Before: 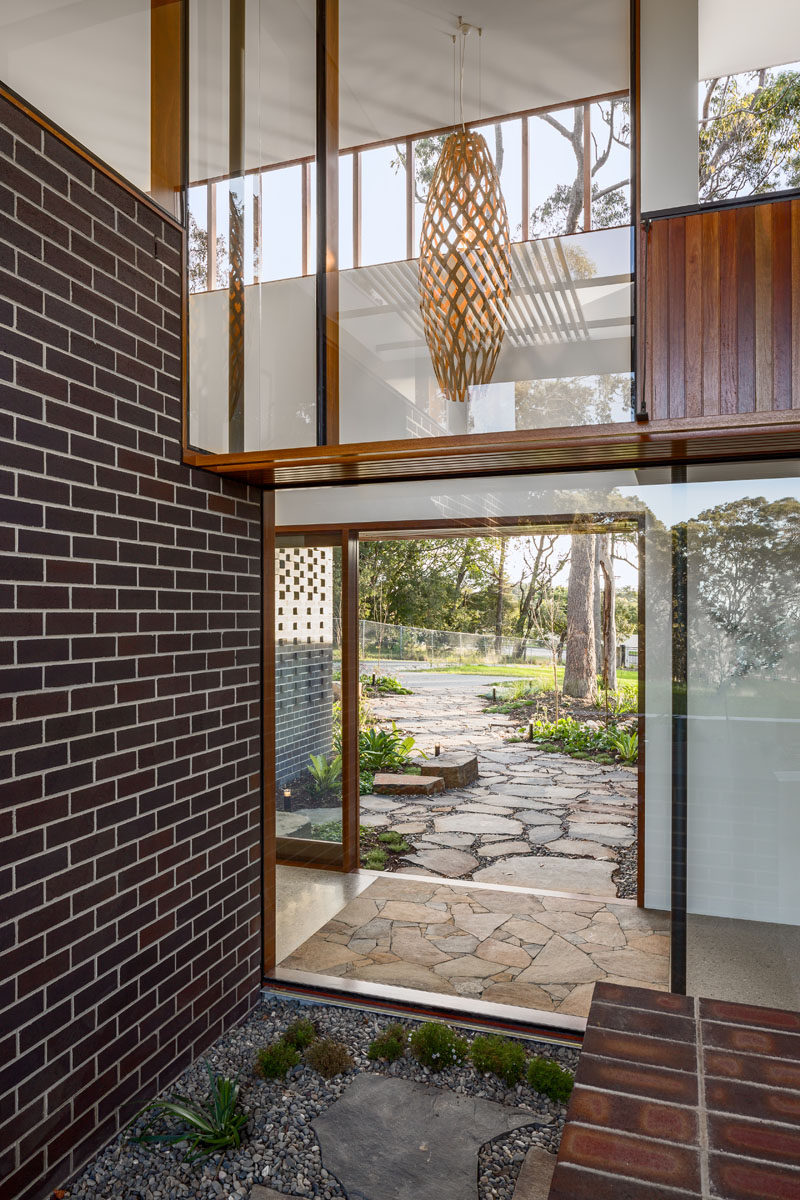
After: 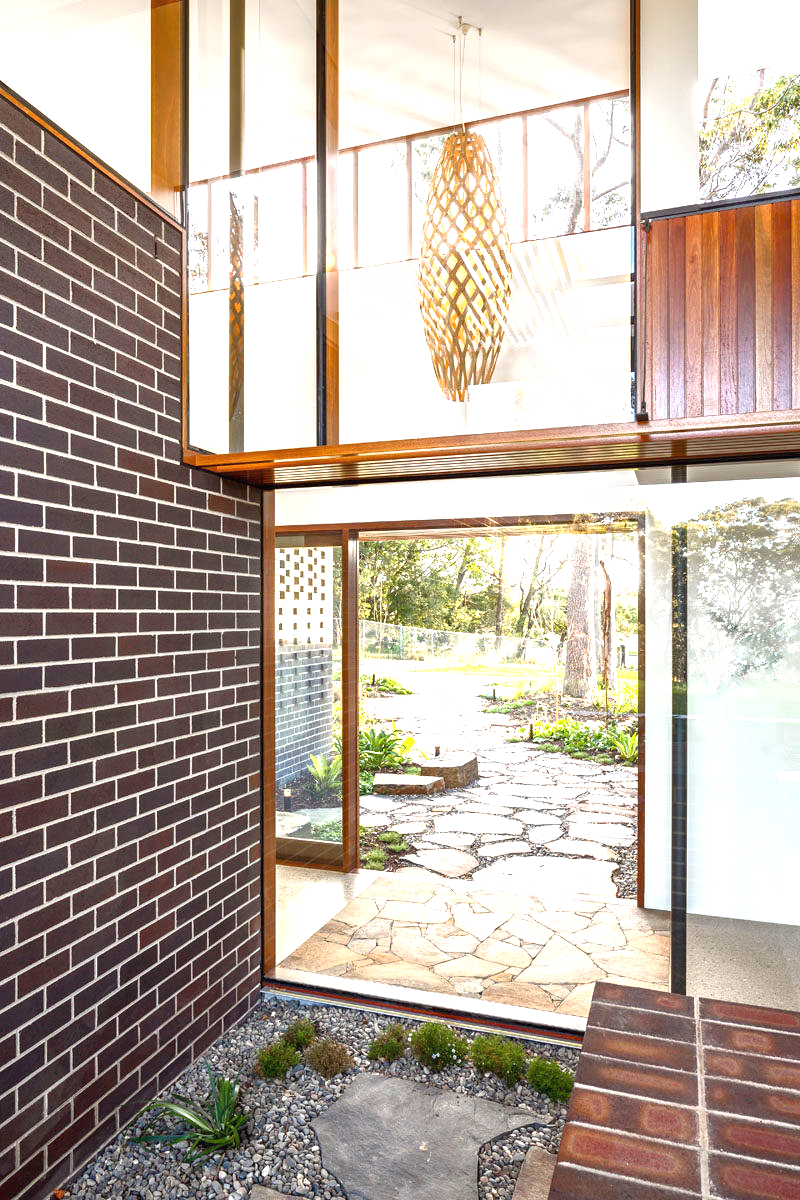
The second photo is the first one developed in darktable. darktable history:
exposure: black level correction 0, exposure 1.633 EV, compensate highlight preservation false
